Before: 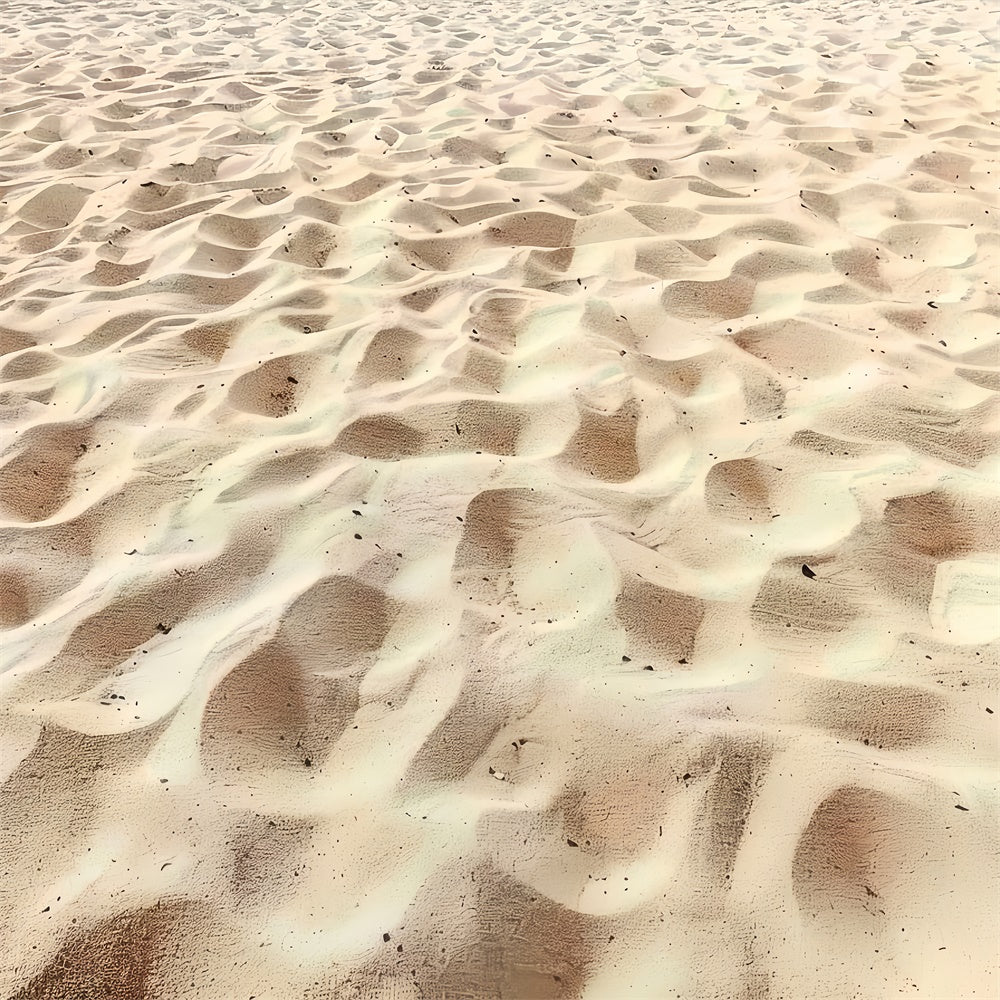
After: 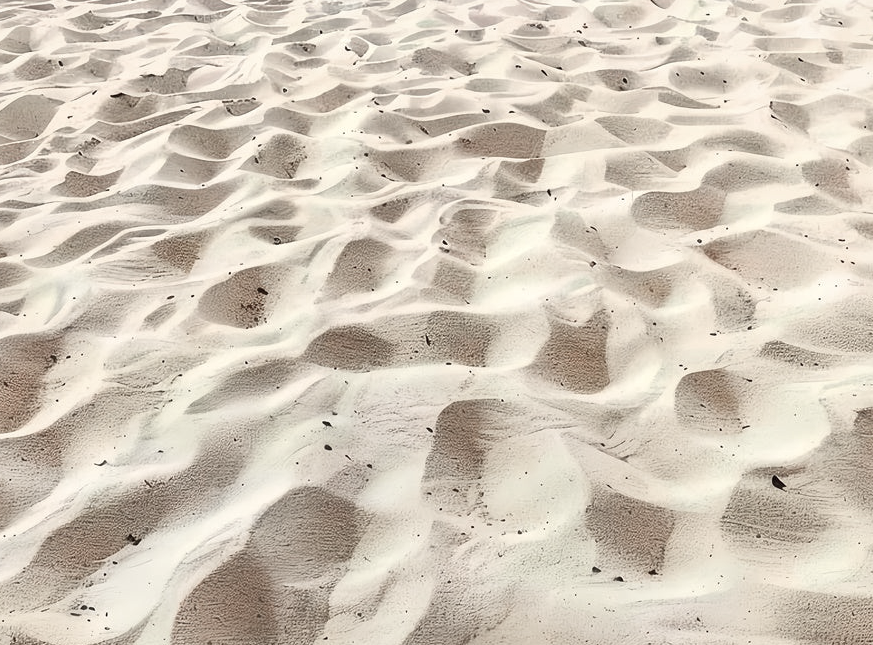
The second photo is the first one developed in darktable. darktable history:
crop: left 3.015%, top 8.969%, right 9.647%, bottom 26.457%
local contrast: mode bilateral grid, contrast 20, coarseness 50, detail 120%, midtone range 0.2
color zones: curves: ch0 [(0, 0.559) (0.153, 0.551) (0.229, 0.5) (0.429, 0.5) (0.571, 0.5) (0.714, 0.5) (0.857, 0.5) (1, 0.559)]; ch1 [(0, 0.417) (0.112, 0.336) (0.213, 0.26) (0.429, 0.34) (0.571, 0.35) (0.683, 0.331) (0.857, 0.344) (1, 0.417)]
